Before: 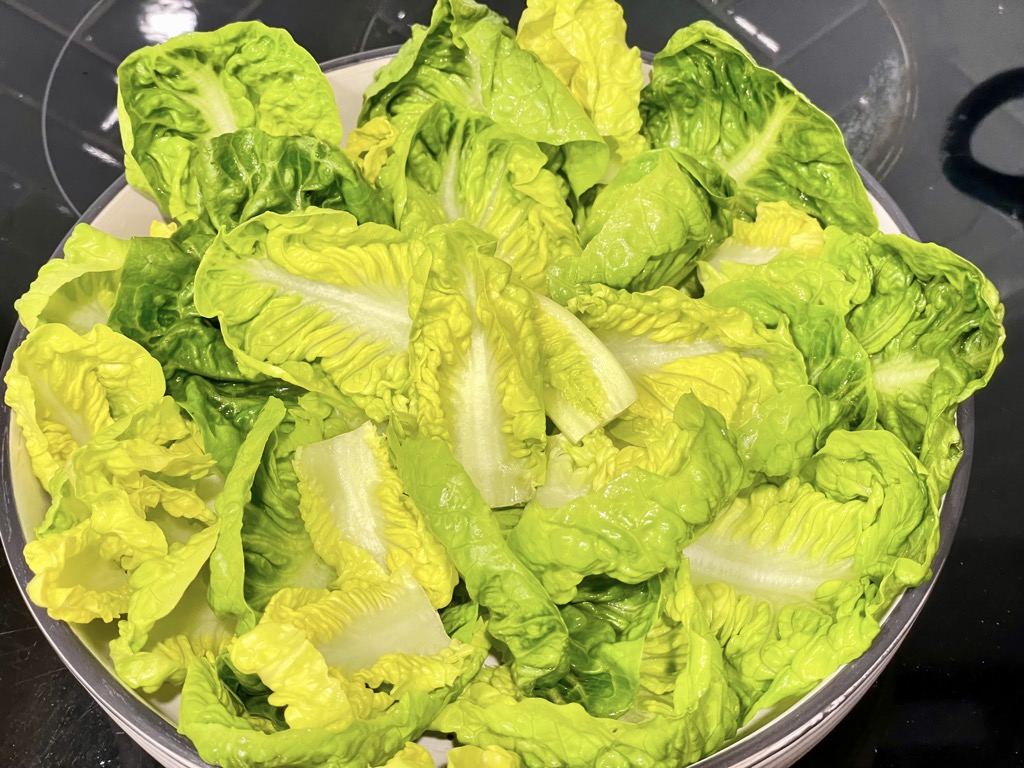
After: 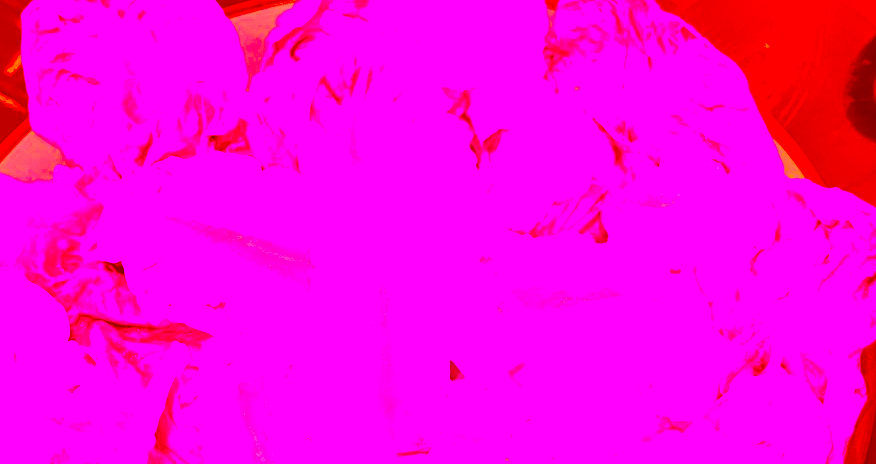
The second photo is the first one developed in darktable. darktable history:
color correction: highlights a* -38.92, highlights b* -39.51, shadows a* -39.78, shadows b* -39.66, saturation -2.97
crop and rotate: left 9.424%, top 7.2%, right 4.988%, bottom 32.366%
